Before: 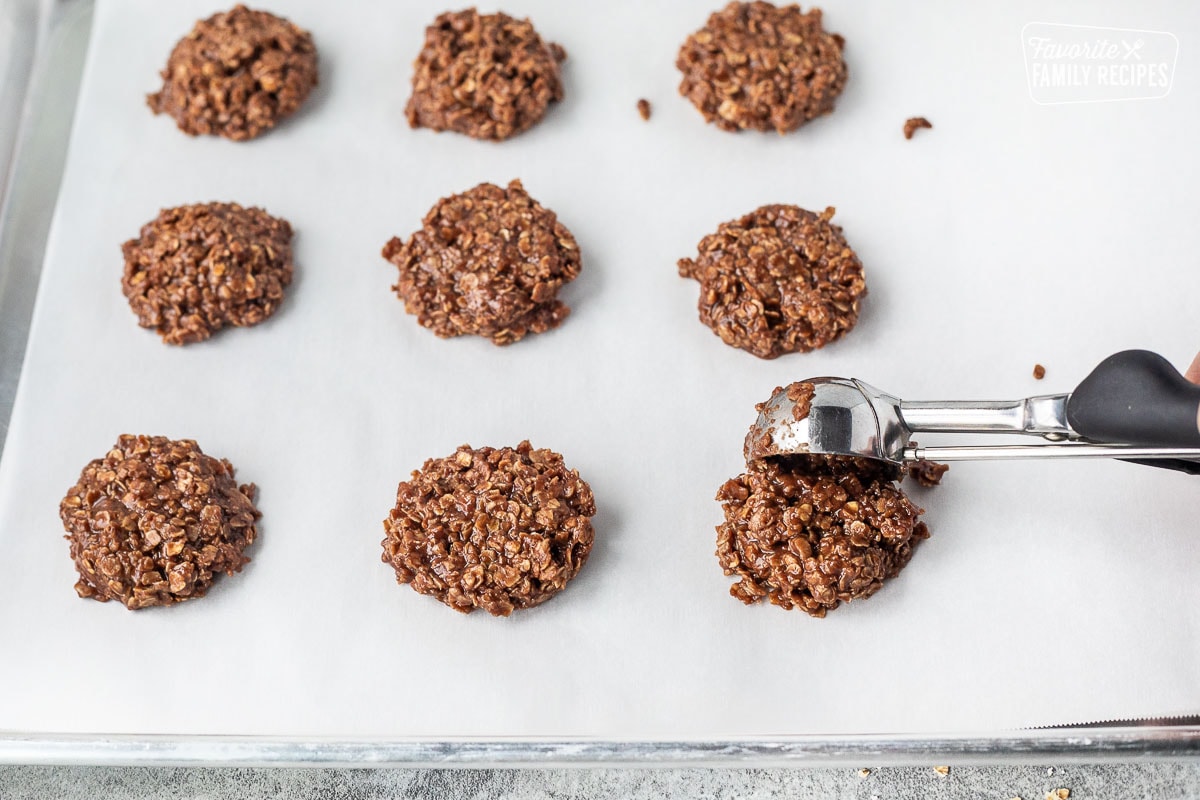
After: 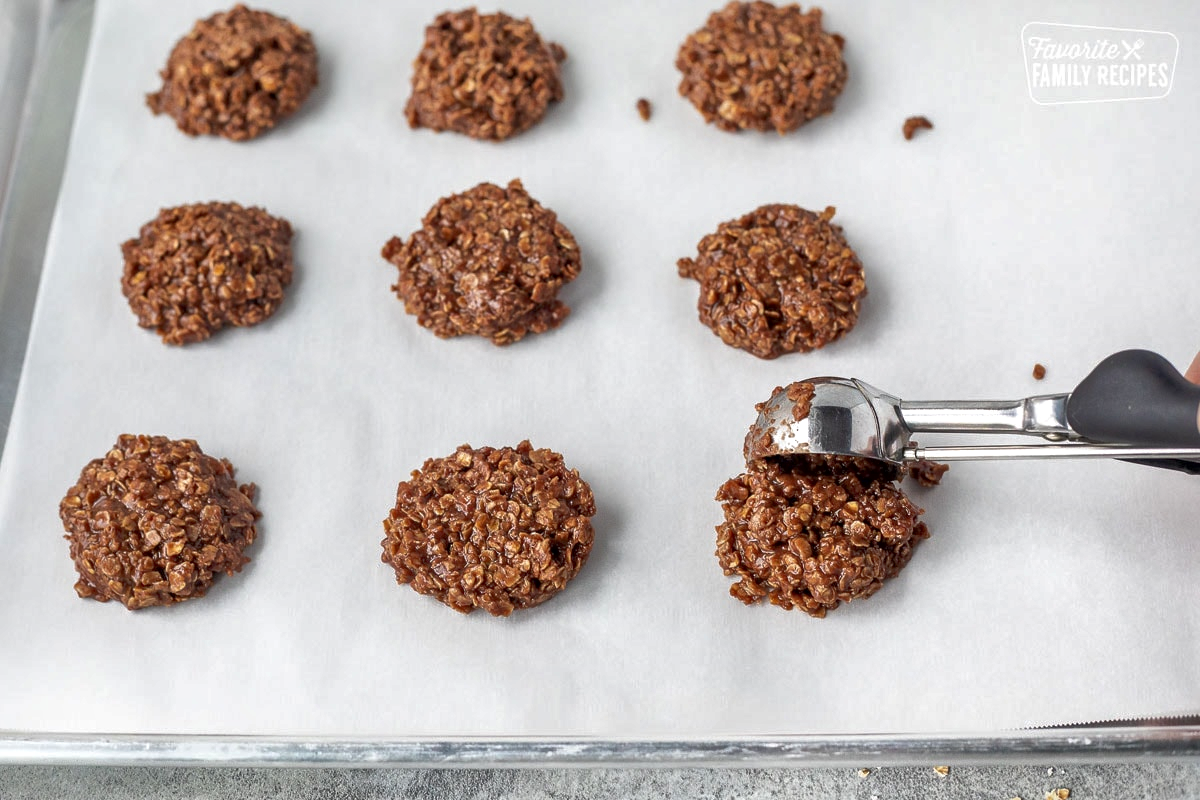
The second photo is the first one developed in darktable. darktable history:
local contrast: mode bilateral grid, contrast 25, coarseness 60, detail 151%, midtone range 0.2
shadows and highlights: on, module defaults
